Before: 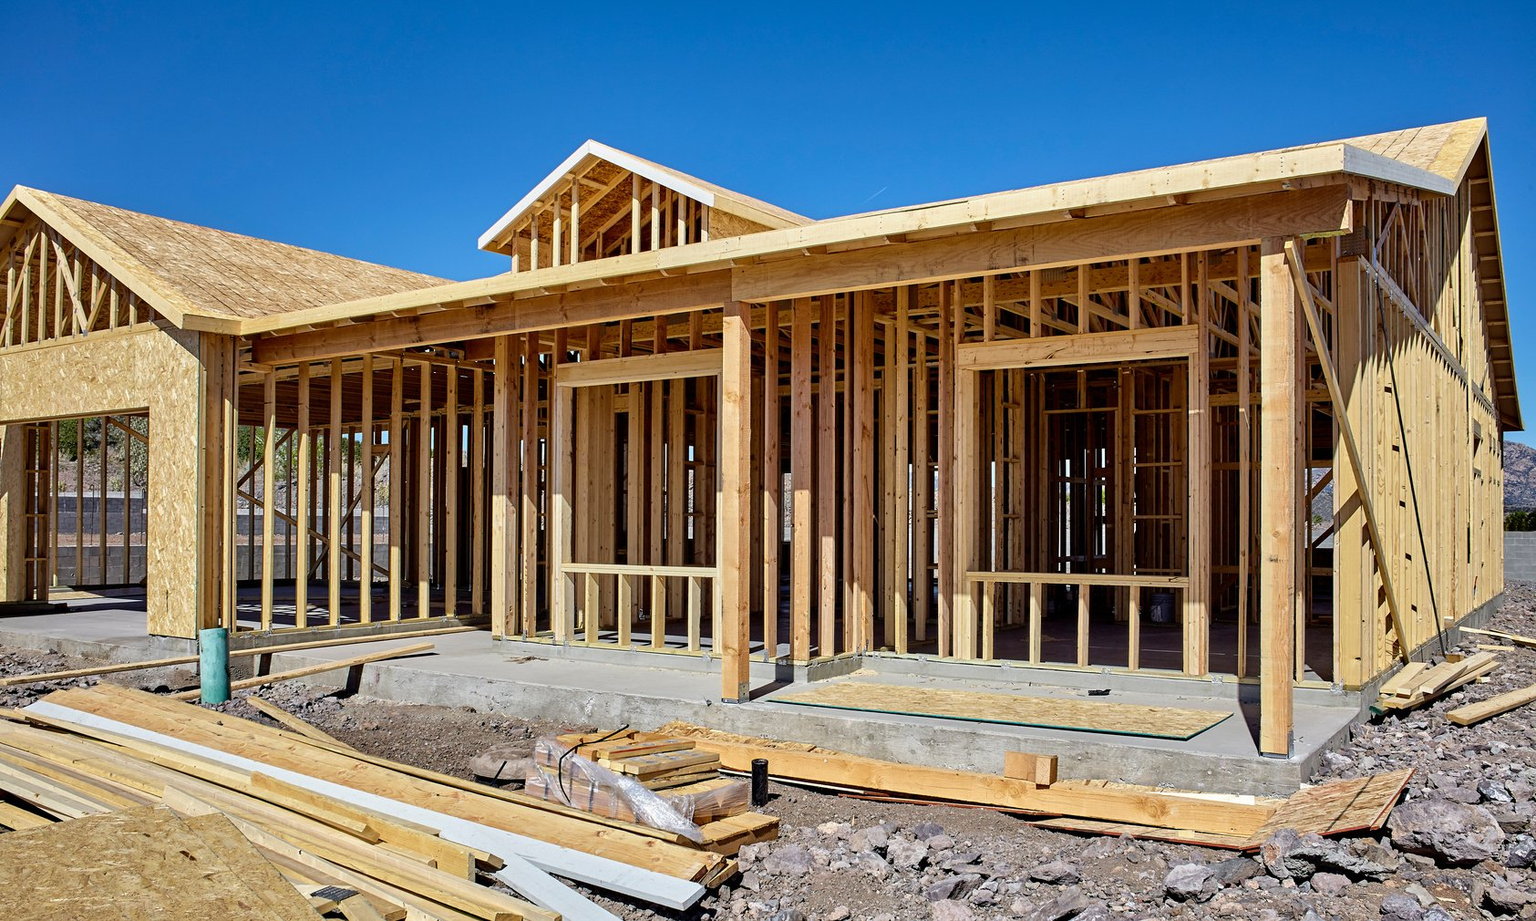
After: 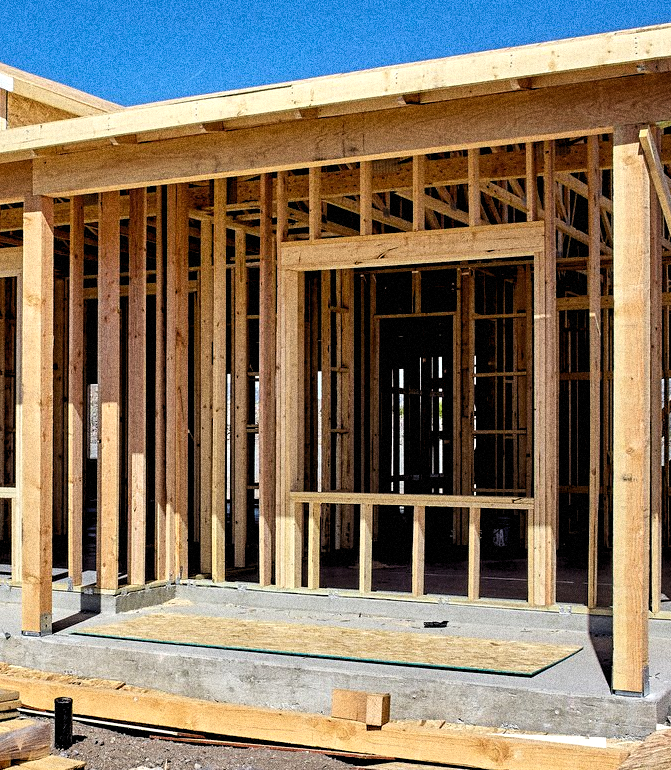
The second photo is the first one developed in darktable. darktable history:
crop: left 45.721%, top 13.393%, right 14.118%, bottom 10.01%
rgb levels: levels [[0.01, 0.419, 0.839], [0, 0.5, 1], [0, 0.5, 1]]
grain: coarseness 14.49 ISO, strength 48.04%, mid-tones bias 35%
